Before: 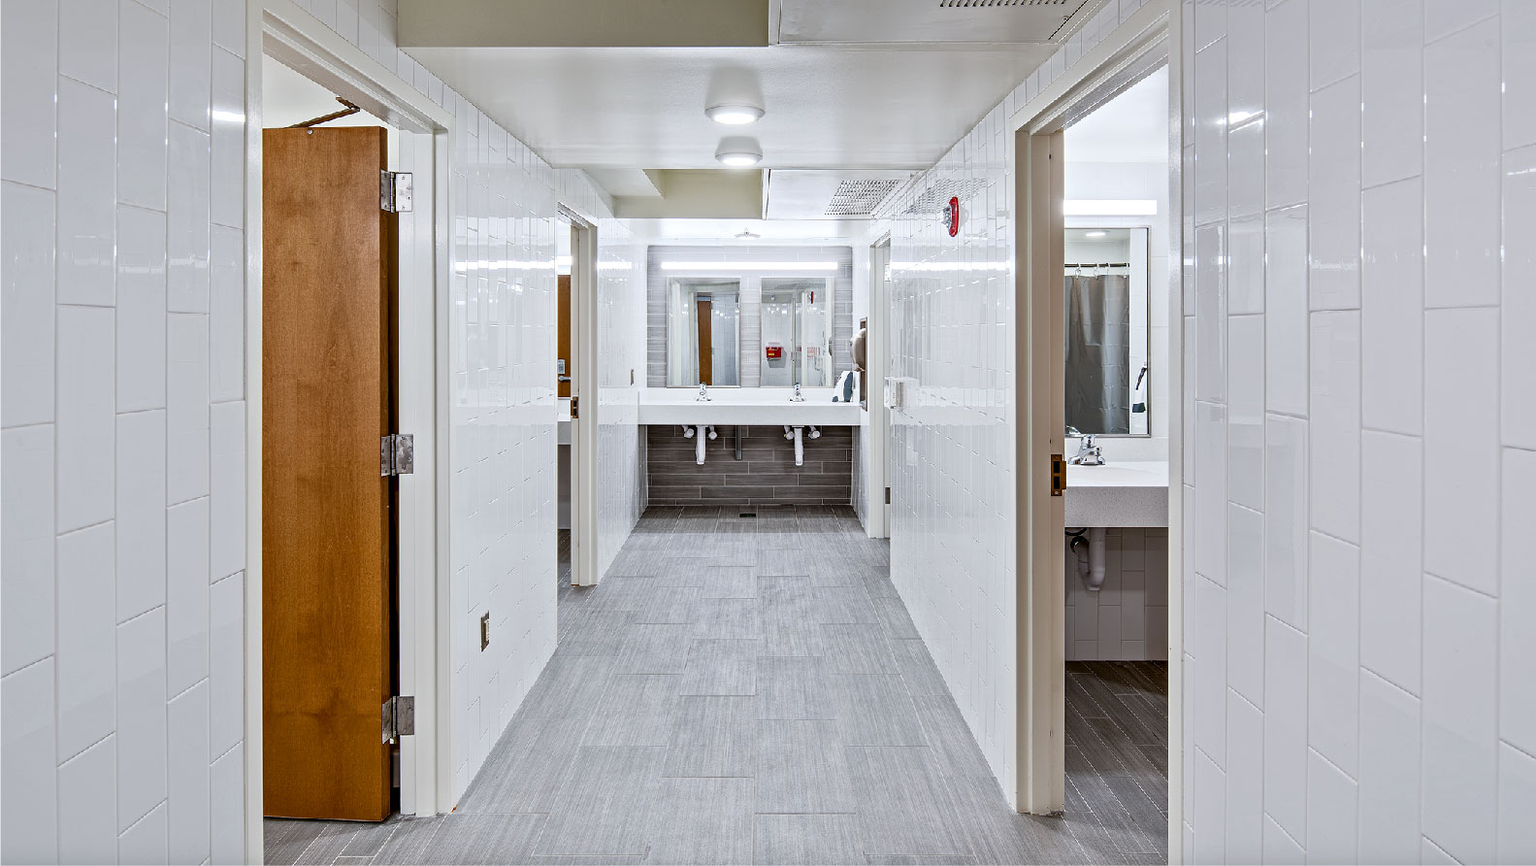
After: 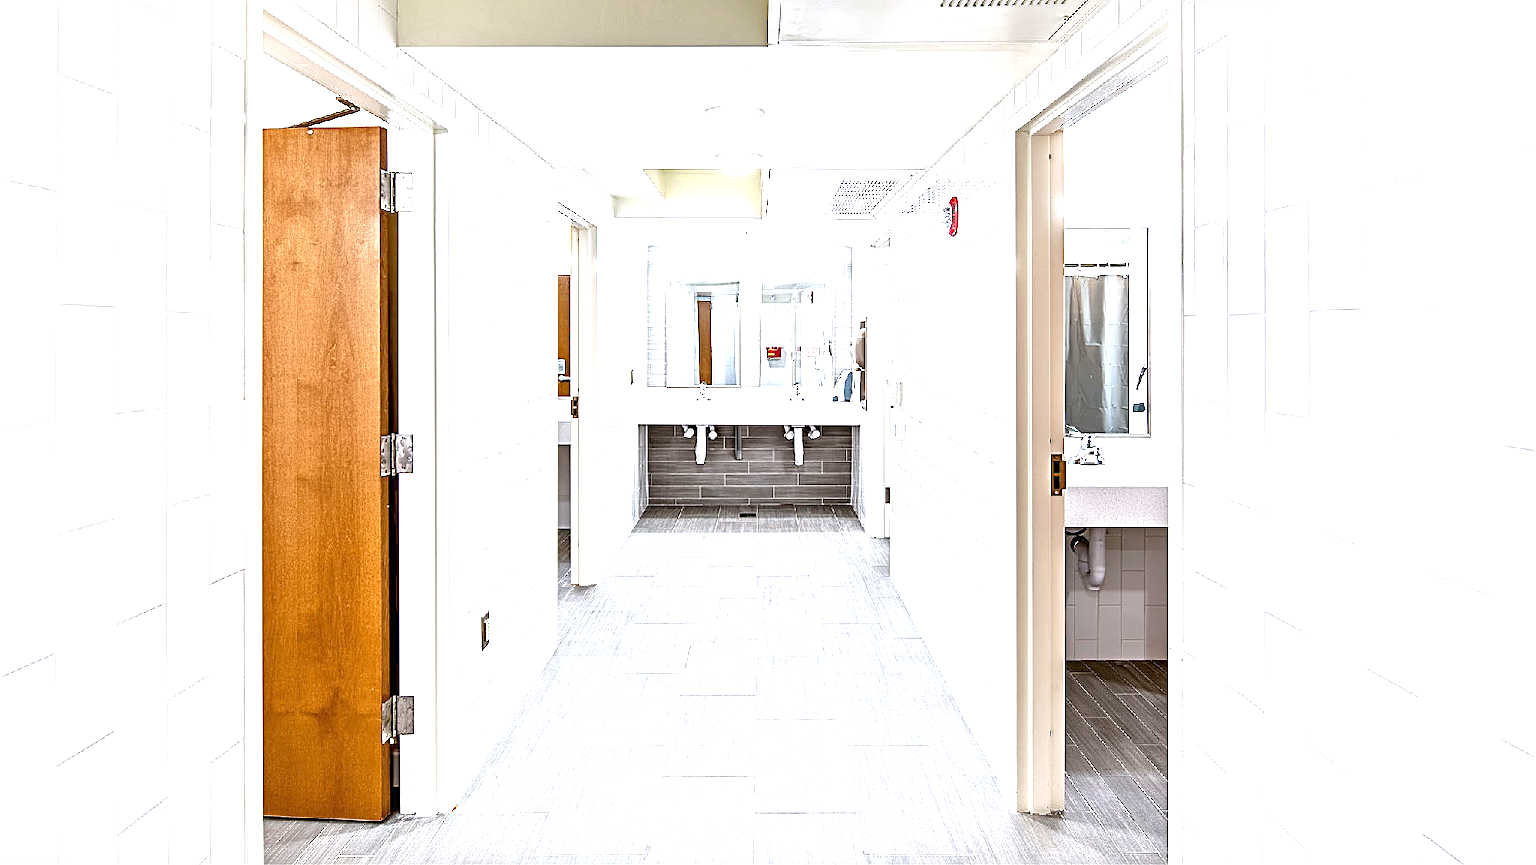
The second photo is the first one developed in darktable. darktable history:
exposure: black level correction 0, exposure 1.5 EV, compensate exposure bias true, compensate highlight preservation false
sharpen: on, module defaults
